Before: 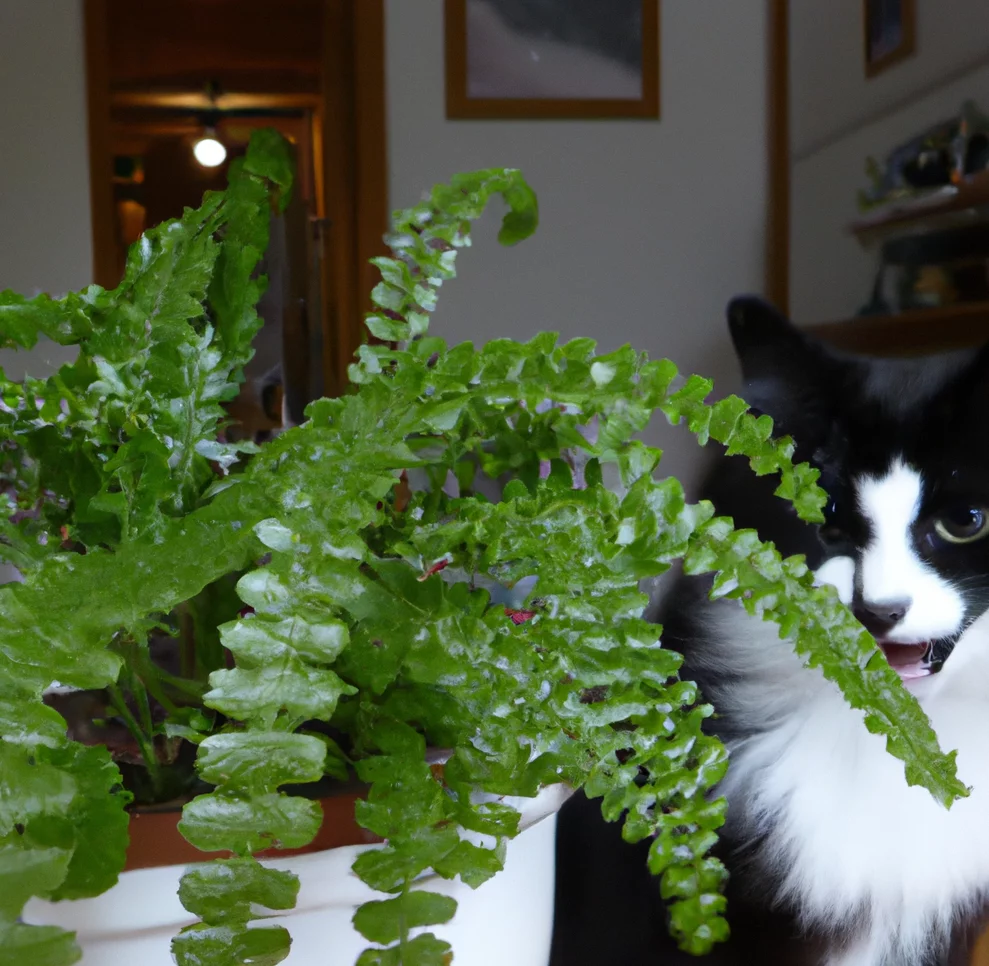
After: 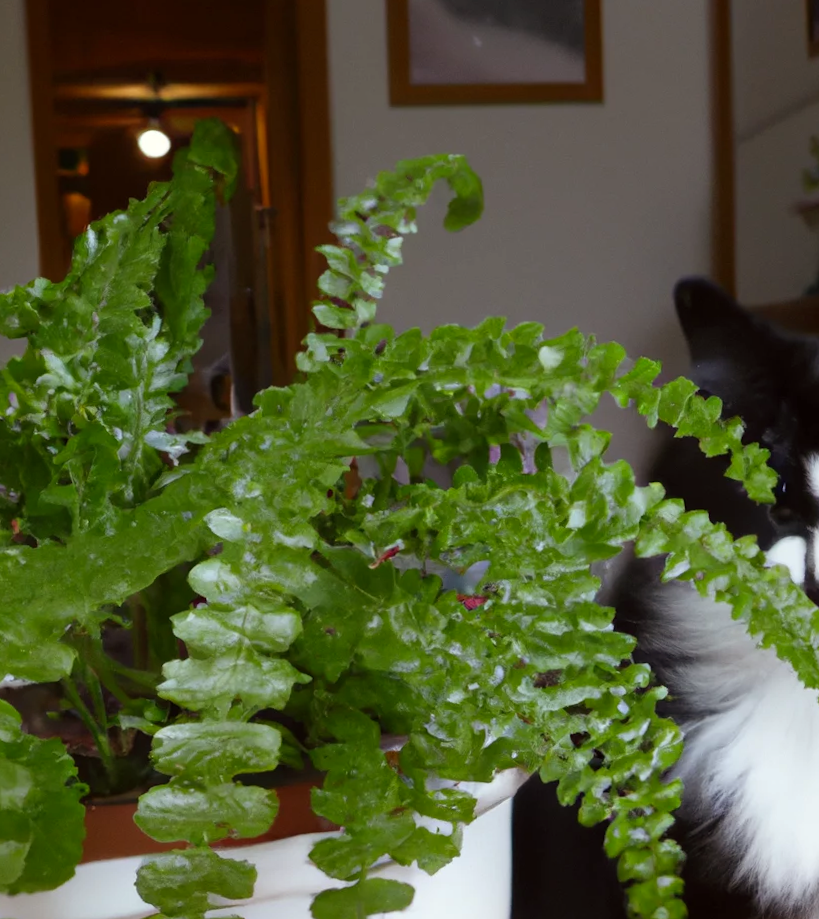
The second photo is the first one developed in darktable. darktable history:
crop and rotate: angle 1°, left 4.281%, top 0.642%, right 11.383%, bottom 2.486%
color correction: highlights a* -0.95, highlights b* 4.5, shadows a* 3.55
color balance: mode lift, gamma, gain (sRGB), lift [1, 0.99, 1.01, 0.992], gamma [1, 1.037, 0.974, 0.963]
